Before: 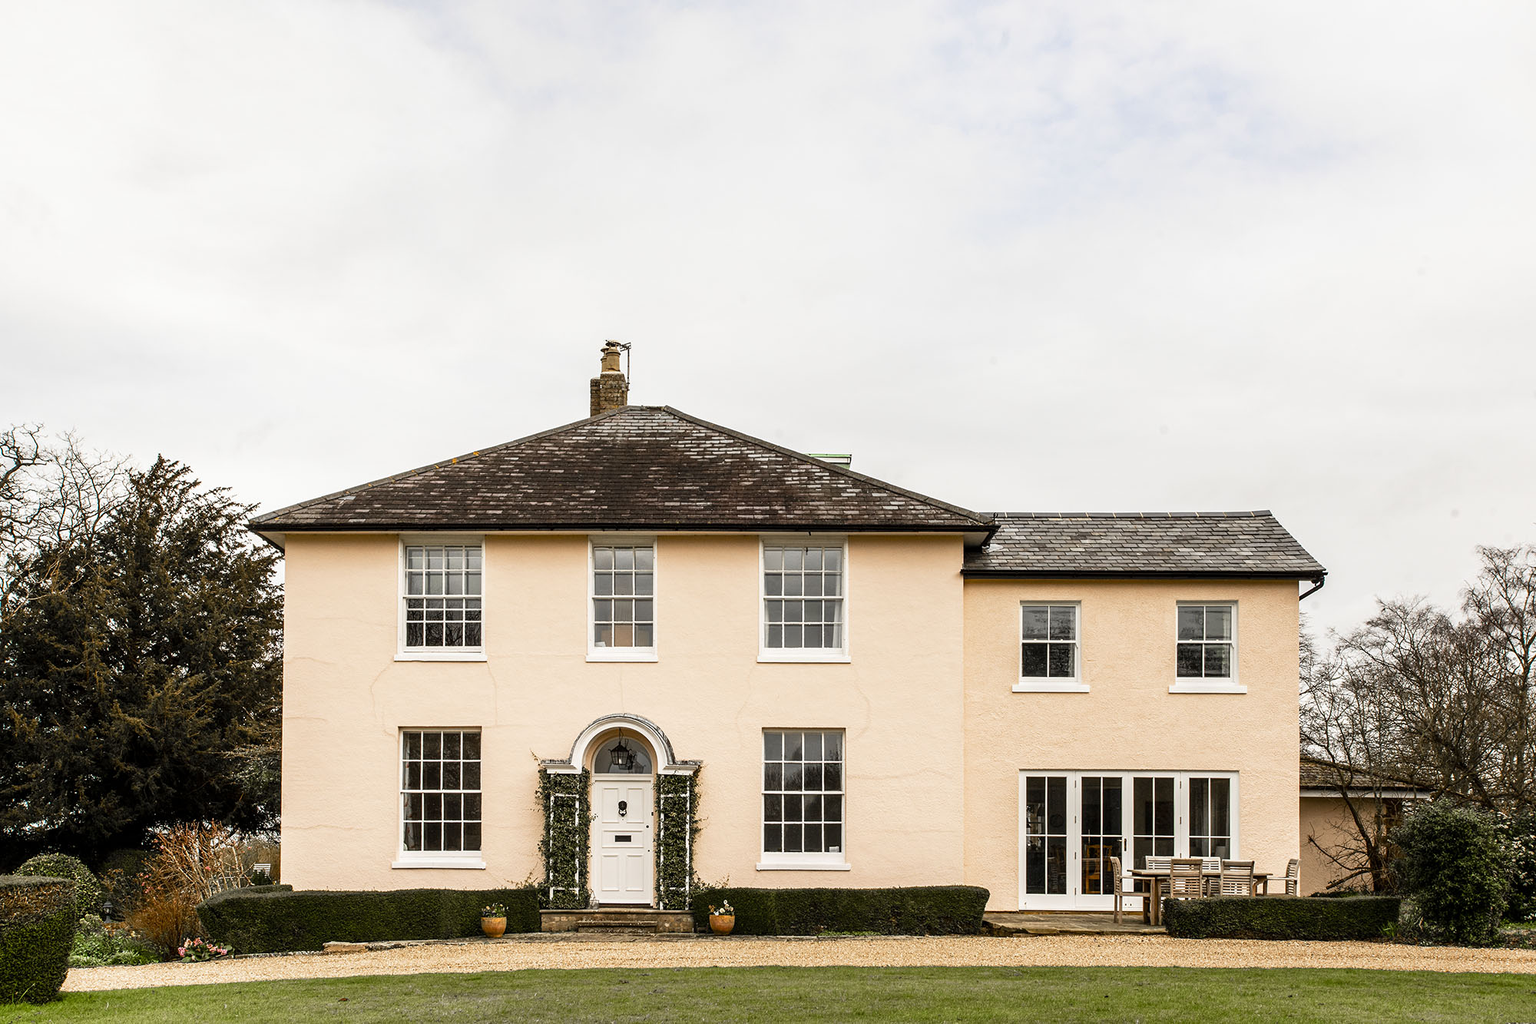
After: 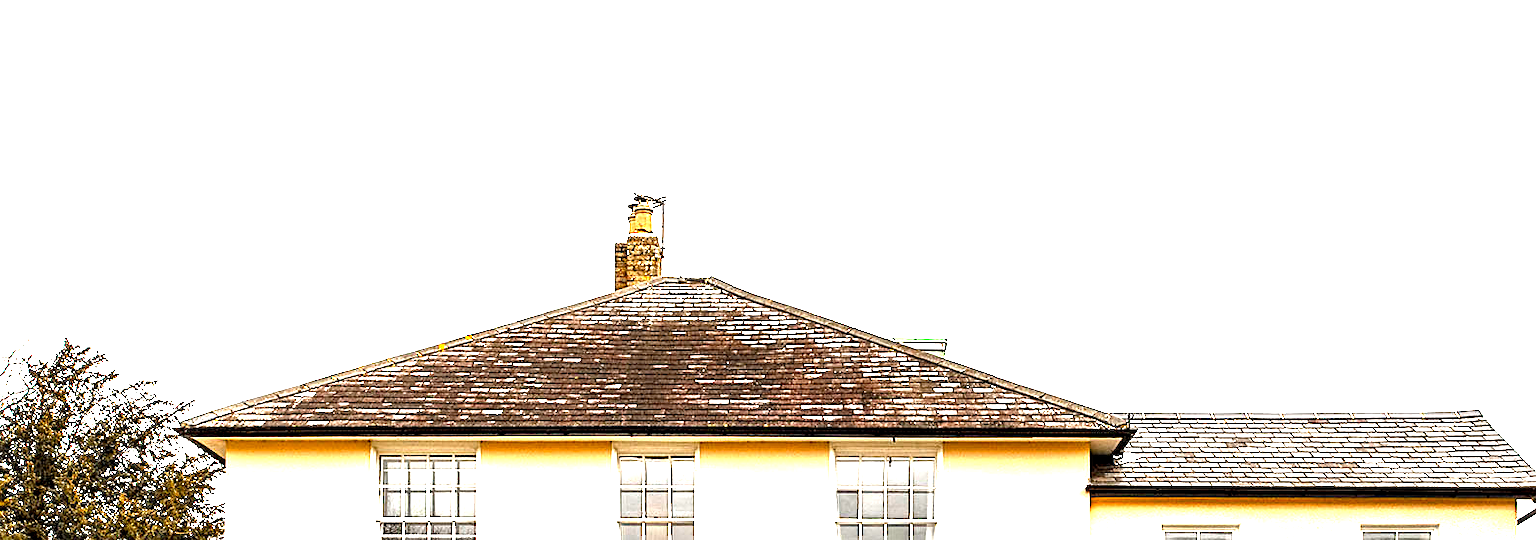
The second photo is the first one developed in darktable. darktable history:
color balance: lift [1, 1.001, 0.999, 1.001], gamma [1, 1.004, 1.007, 0.993], gain [1, 0.991, 0.987, 1.013], contrast 7.5%, contrast fulcrum 10%, output saturation 115%
exposure: black level correction 0.001, exposure 1.84 EV, compensate highlight preservation false
crop: left 7.036%, top 18.398%, right 14.379%, bottom 40.043%
sharpen: on, module defaults
